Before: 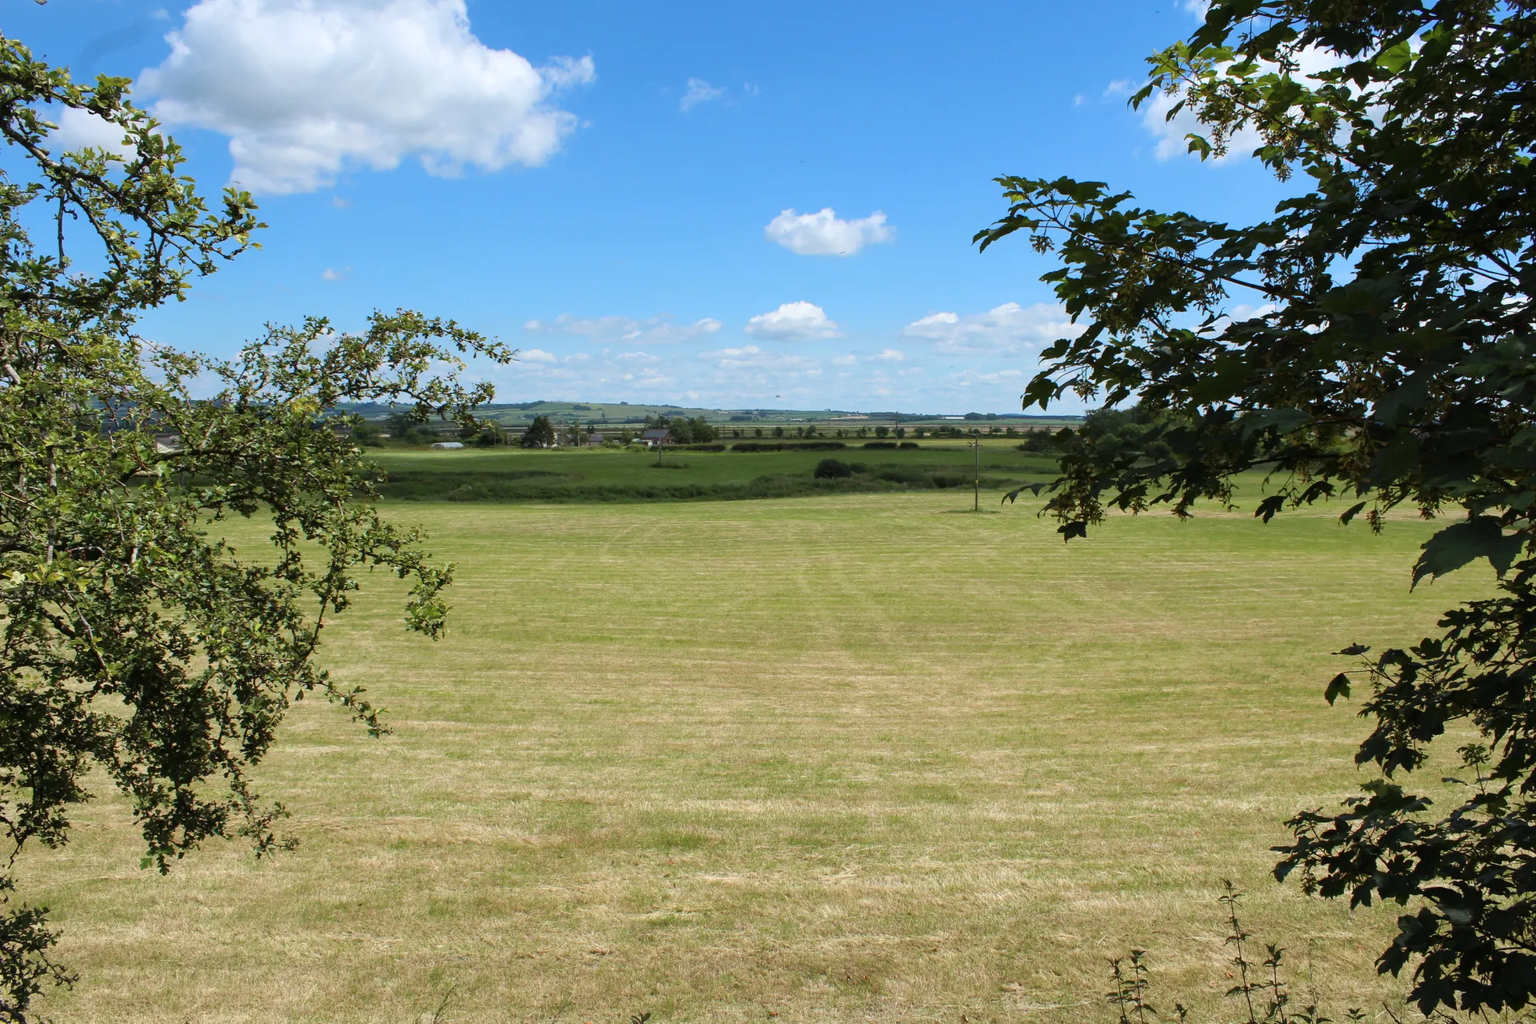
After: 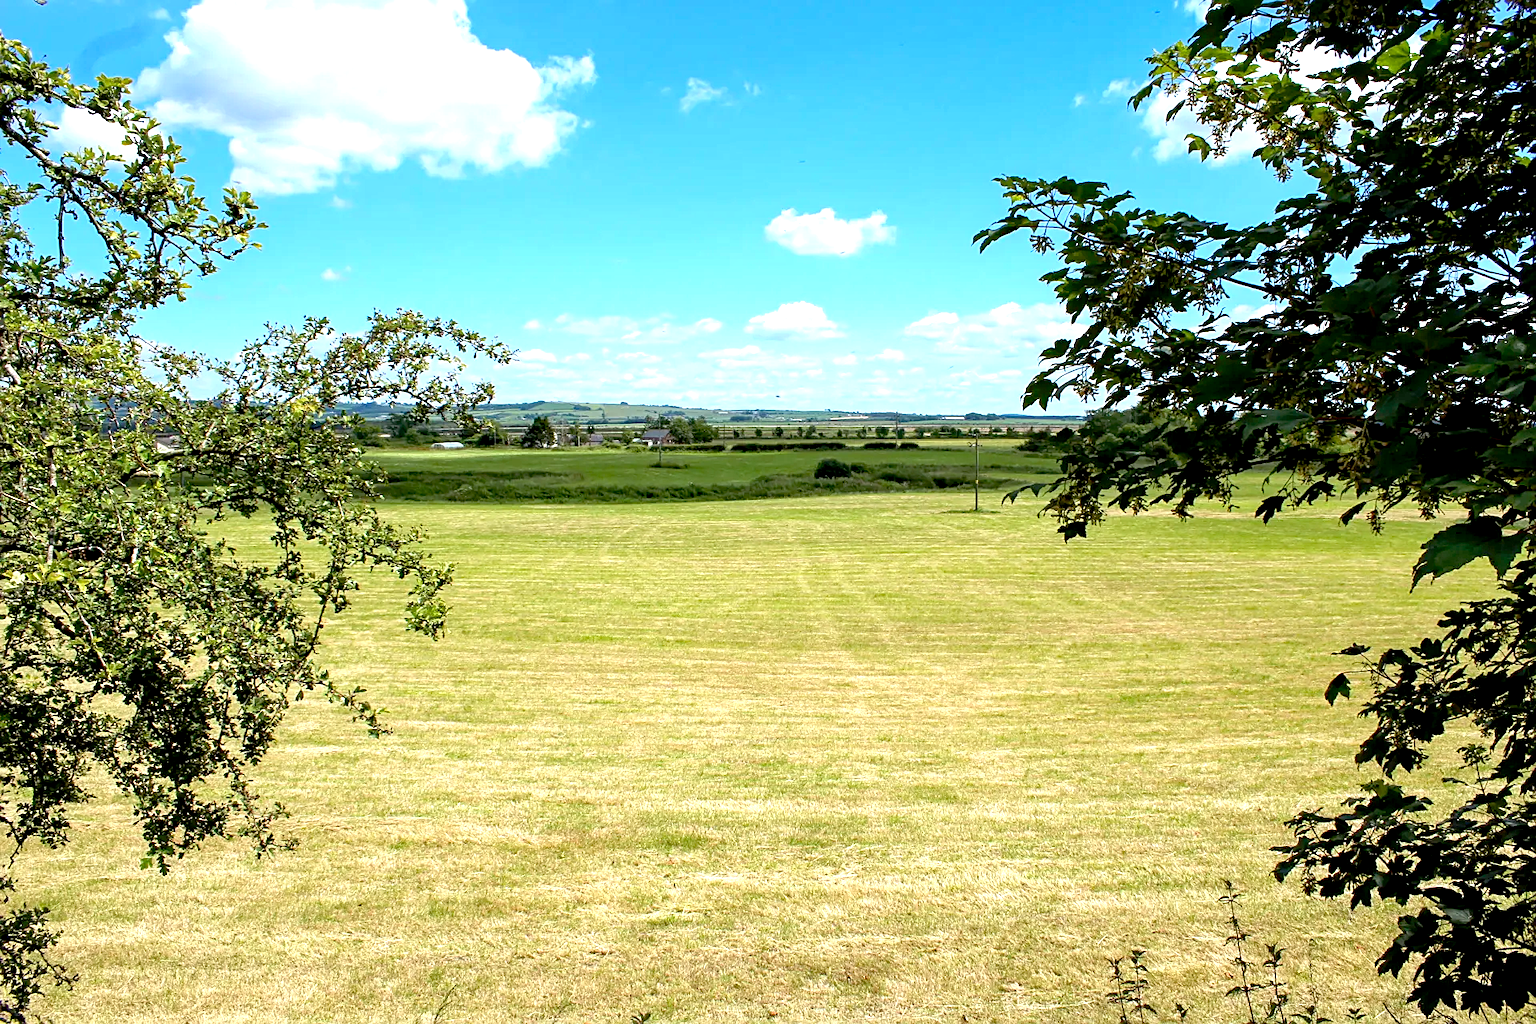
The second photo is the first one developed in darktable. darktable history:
haze removal: compatibility mode true
sharpen: on, module defaults
local contrast: detail 109%
exposure: black level correction 0.011, exposure 1.081 EV, compensate highlight preservation false
